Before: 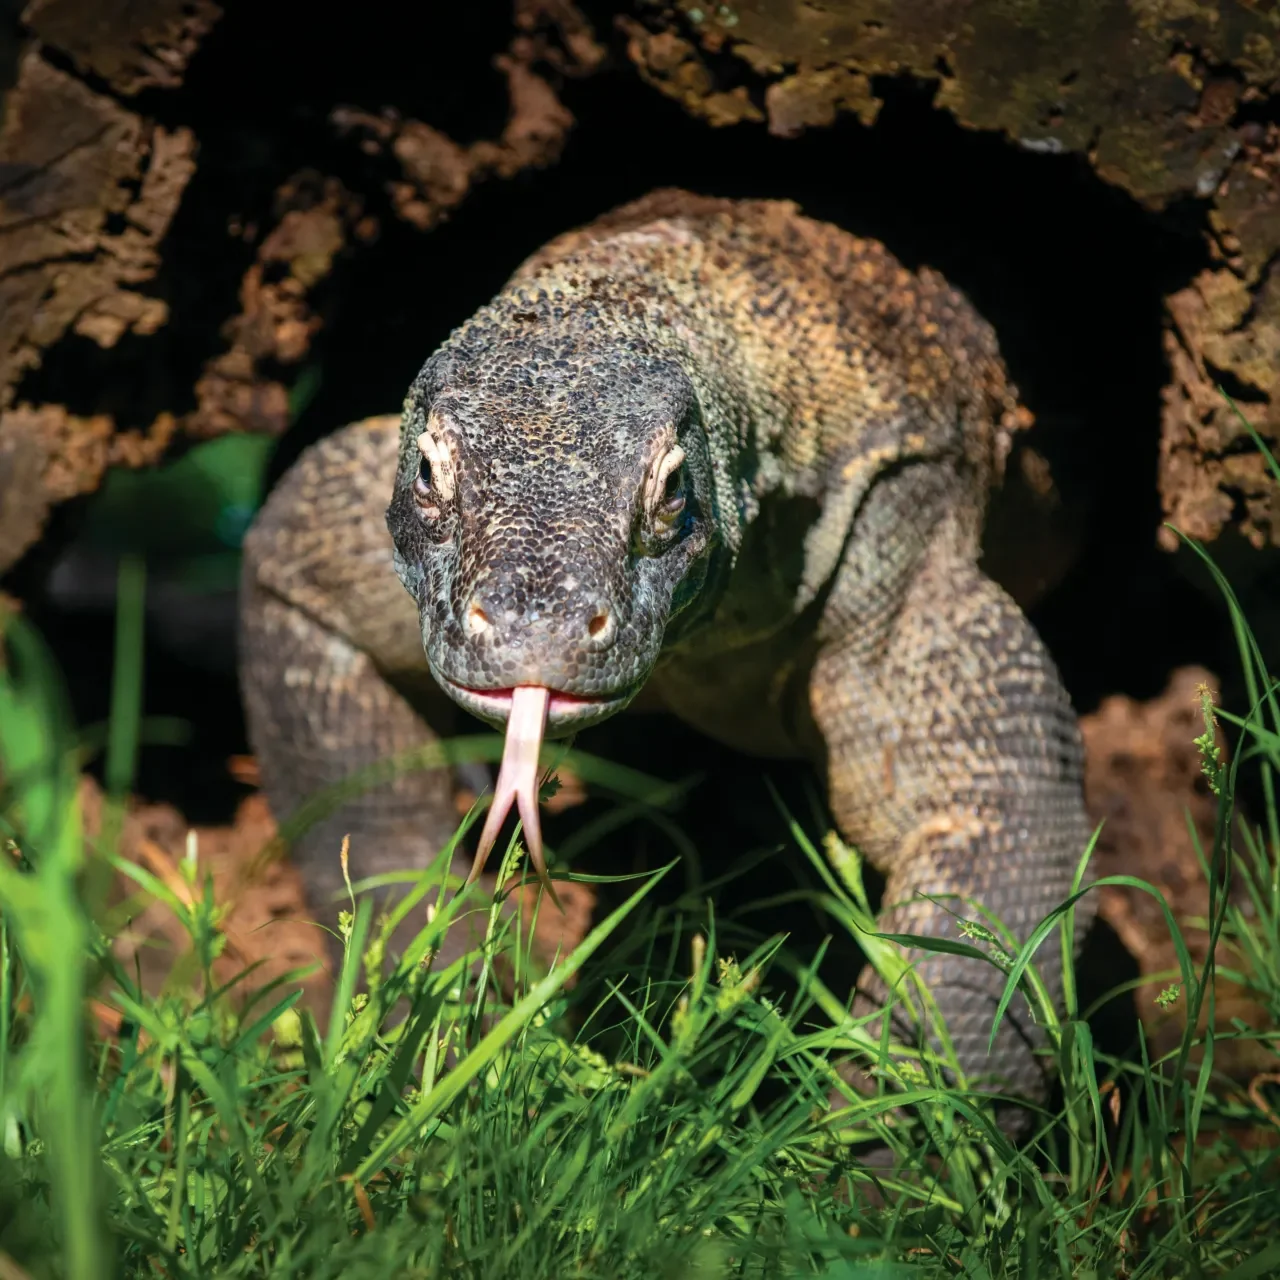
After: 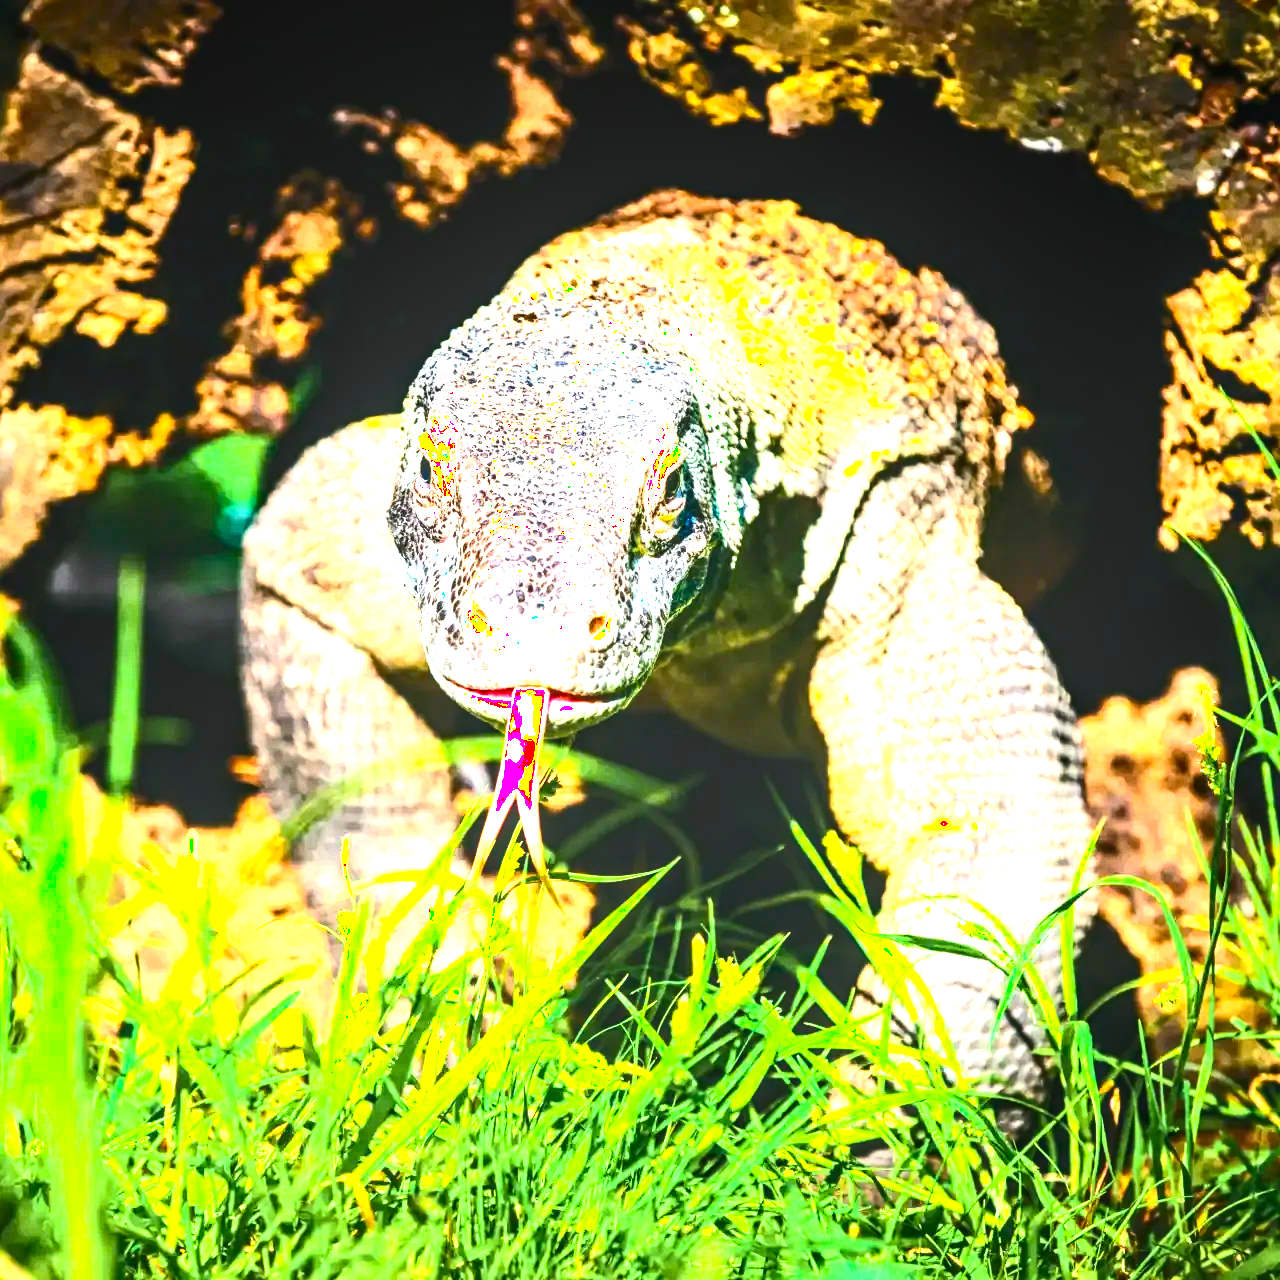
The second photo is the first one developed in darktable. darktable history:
exposure: black level correction 0, exposure 1.182 EV, compensate exposure bias true, compensate highlight preservation false
contrast brightness saturation: contrast 0.299
local contrast: highlights 27%, detail 130%
color balance rgb: perceptual saturation grading › global saturation 26.417%, perceptual saturation grading › highlights -28.603%, perceptual saturation grading › mid-tones 15.853%, perceptual saturation grading › shadows 32.885%, perceptual brilliance grading › global brilliance 29.932%, perceptual brilliance grading › highlights 50.103%, perceptual brilliance grading › mid-tones 50.005%, perceptual brilliance grading › shadows -22.707%, global vibrance 10.019%
